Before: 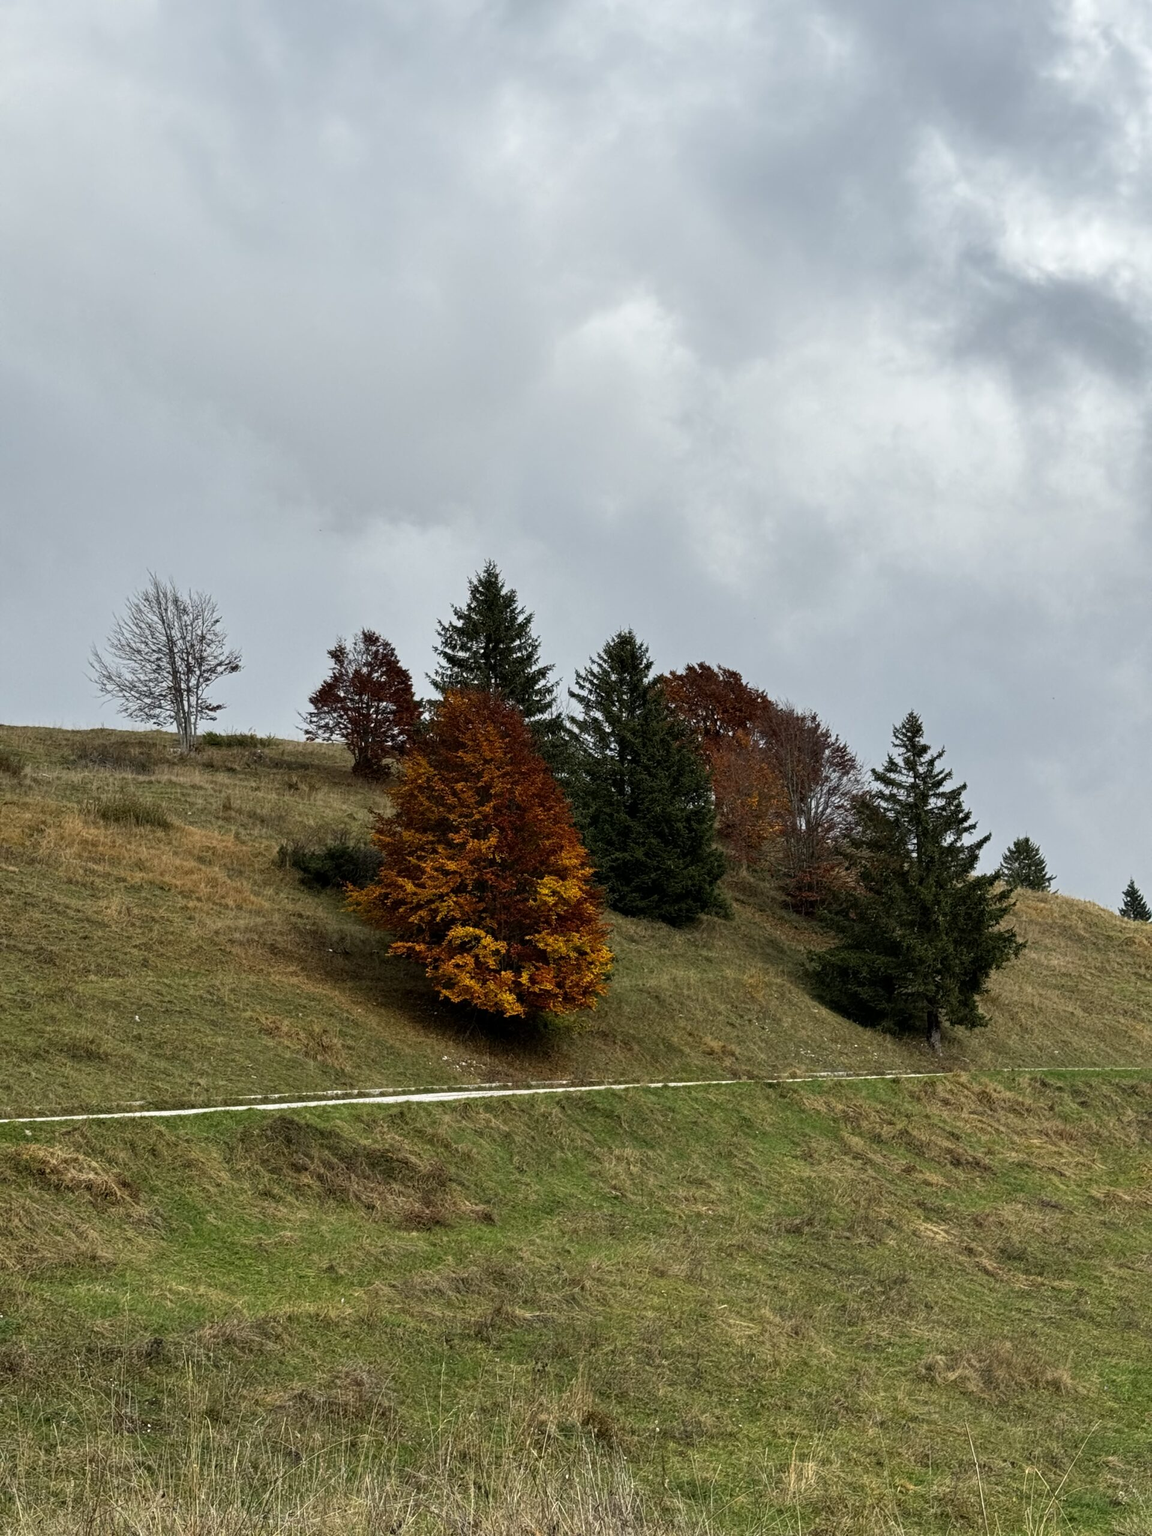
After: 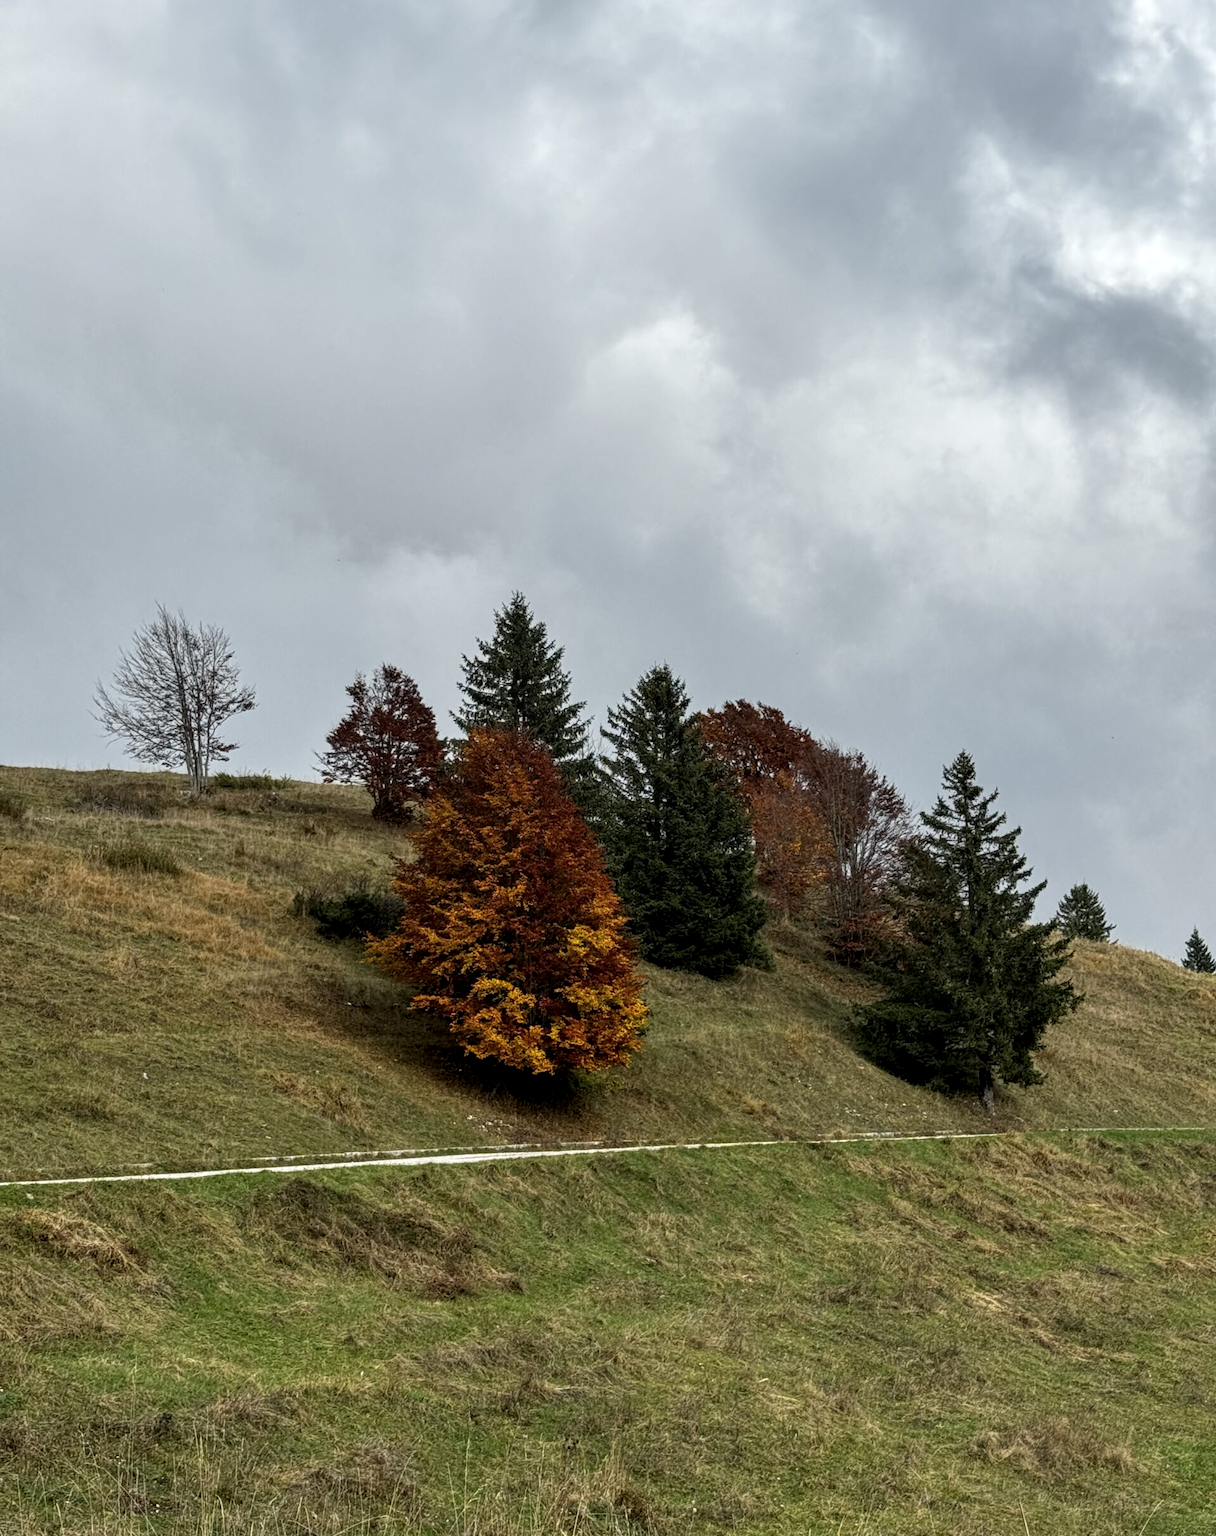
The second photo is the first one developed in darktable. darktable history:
crop and rotate: top 0.013%, bottom 5.287%
local contrast: on, module defaults
